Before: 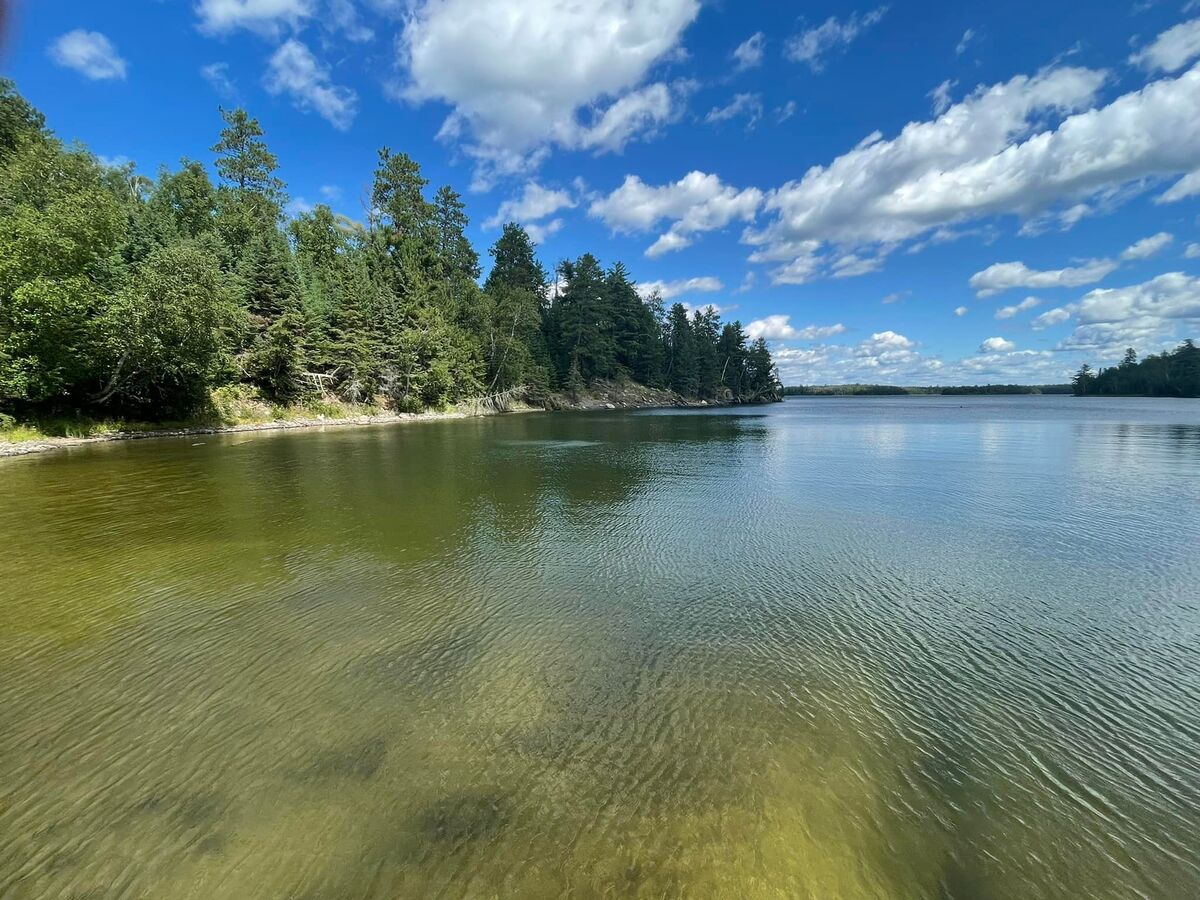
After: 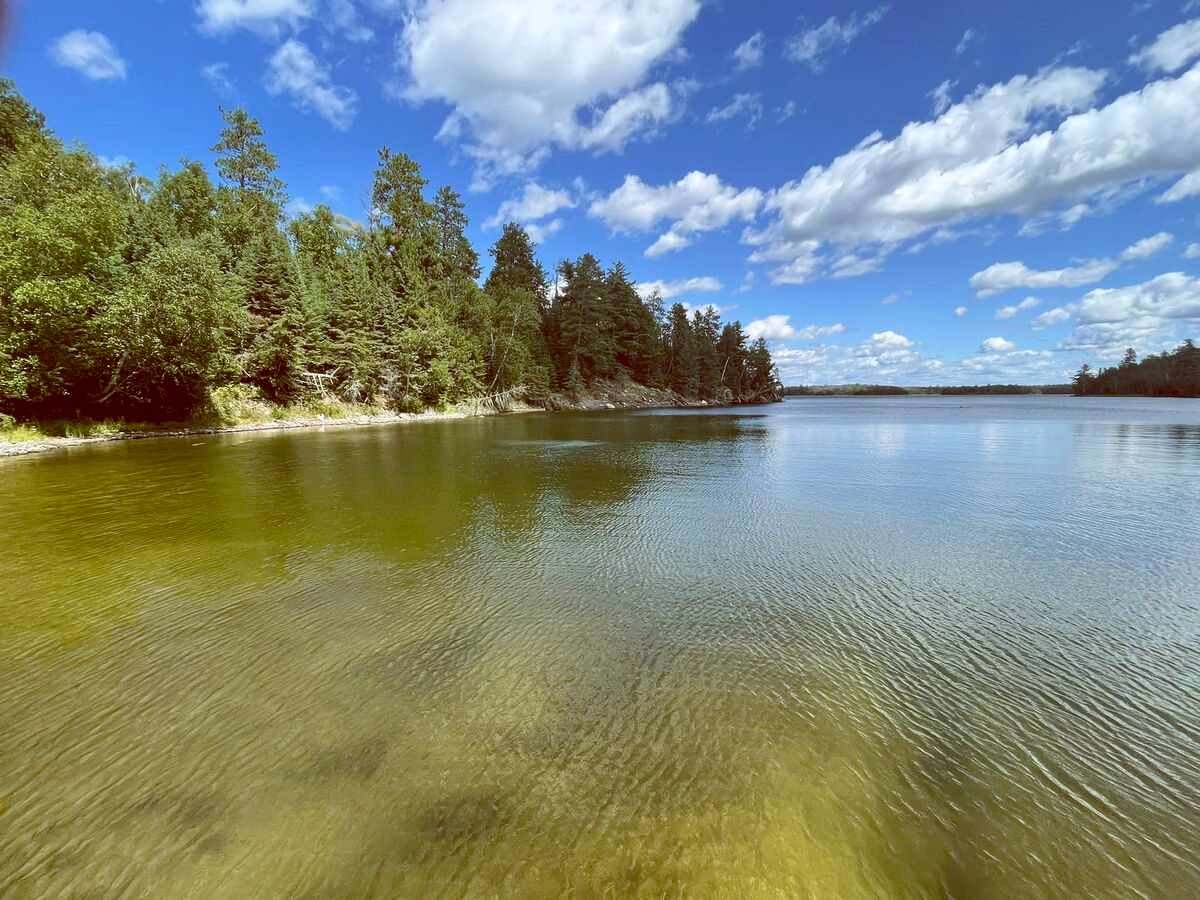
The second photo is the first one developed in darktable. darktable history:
tone curve: curves: ch0 [(0, 0) (0.003, 0.003) (0.011, 0.011) (0.025, 0.026) (0.044, 0.046) (0.069, 0.072) (0.1, 0.103) (0.136, 0.141) (0.177, 0.184) (0.224, 0.233) (0.277, 0.287) (0.335, 0.348) (0.399, 0.414) (0.468, 0.486) (0.543, 0.563) (0.623, 0.647) (0.709, 0.736) (0.801, 0.831) (0.898, 0.92) (1, 1)], preserve colors none
shadows and highlights: shadows 0, highlights 40
color balance: lift [1, 1.011, 0.999, 0.989], gamma [1.109, 1.045, 1.039, 0.955], gain [0.917, 0.936, 0.952, 1.064], contrast 2.32%, contrast fulcrum 19%, output saturation 101%
